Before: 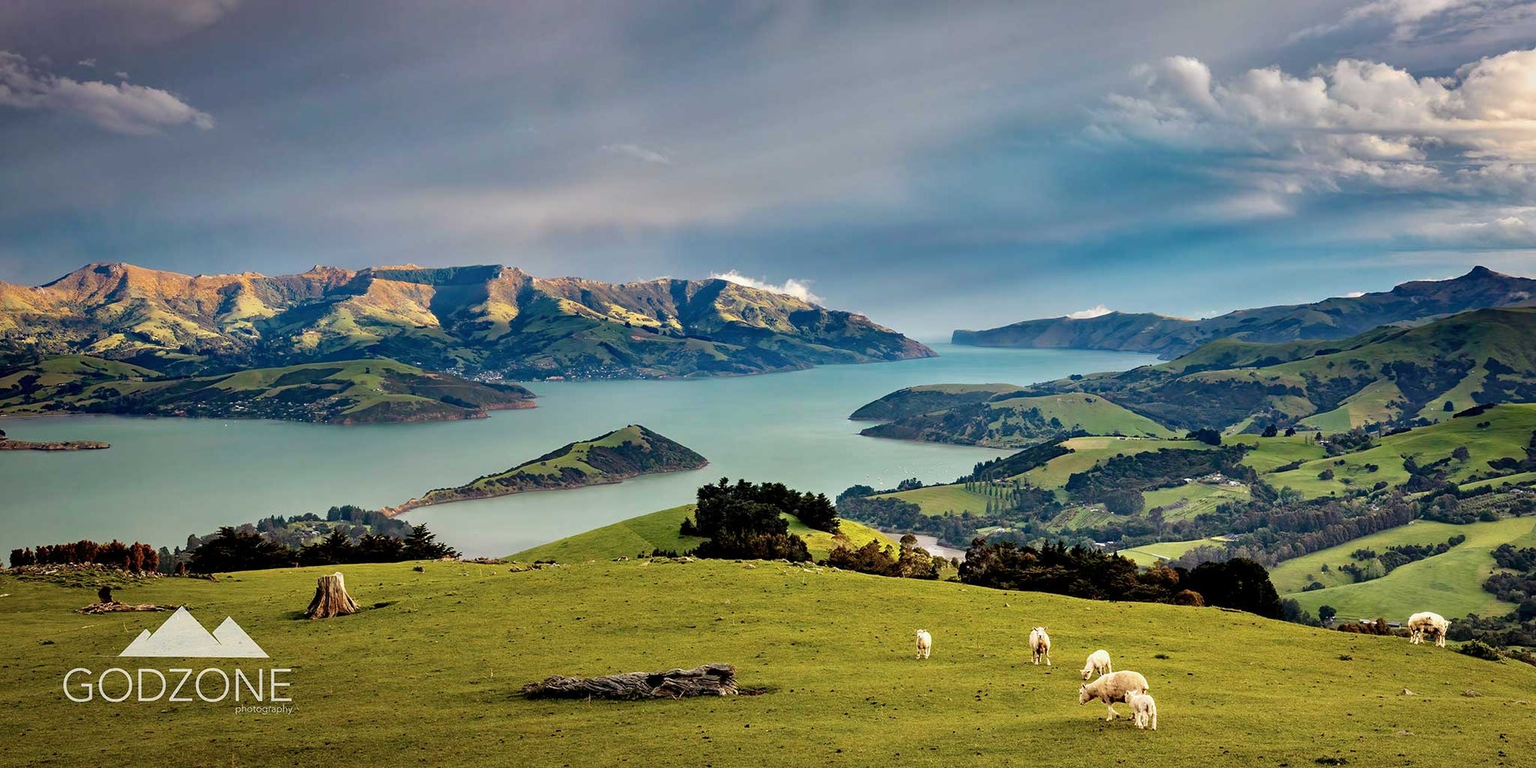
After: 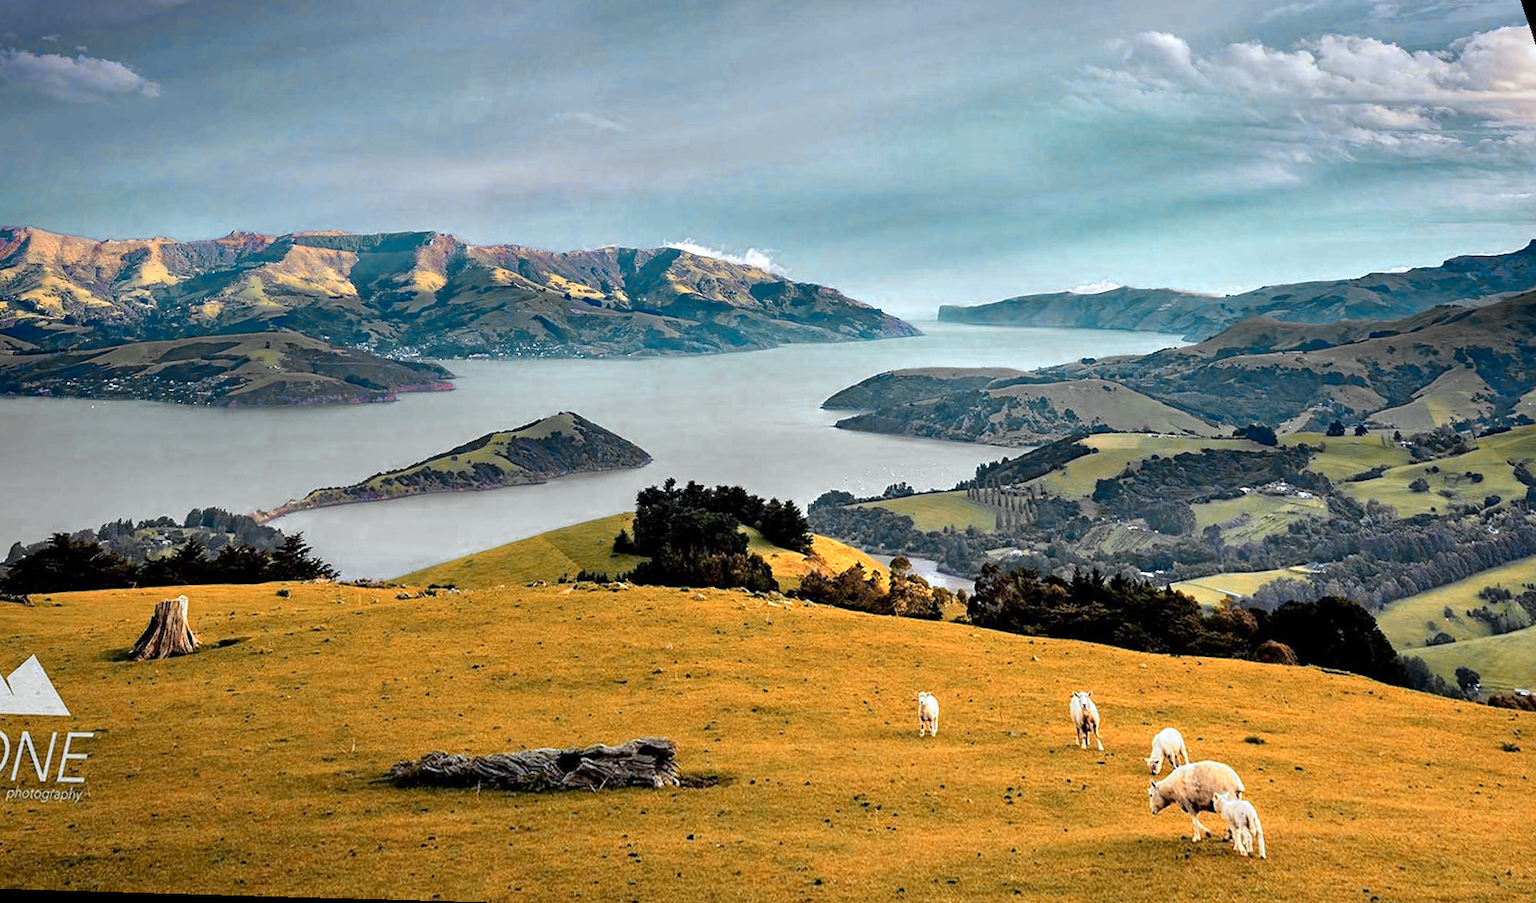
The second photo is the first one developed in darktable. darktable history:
color zones: curves: ch0 [(0.009, 0.528) (0.136, 0.6) (0.255, 0.586) (0.39, 0.528) (0.522, 0.584) (0.686, 0.736) (0.849, 0.561)]; ch1 [(0.045, 0.781) (0.14, 0.416) (0.257, 0.695) (0.442, 0.032) (0.738, 0.338) (0.818, 0.632) (0.891, 0.741) (1, 0.704)]; ch2 [(0, 0.667) (0.141, 0.52) (0.26, 0.37) (0.474, 0.432) (0.743, 0.286)]
white balance: red 0.931, blue 1.11
rotate and perspective: rotation 0.72°, lens shift (vertical) -0.352, lens shift (horizontal) -0.051, crop left 0.152, crop right 0.859, crop top 0.019, crop bottom 0.964
